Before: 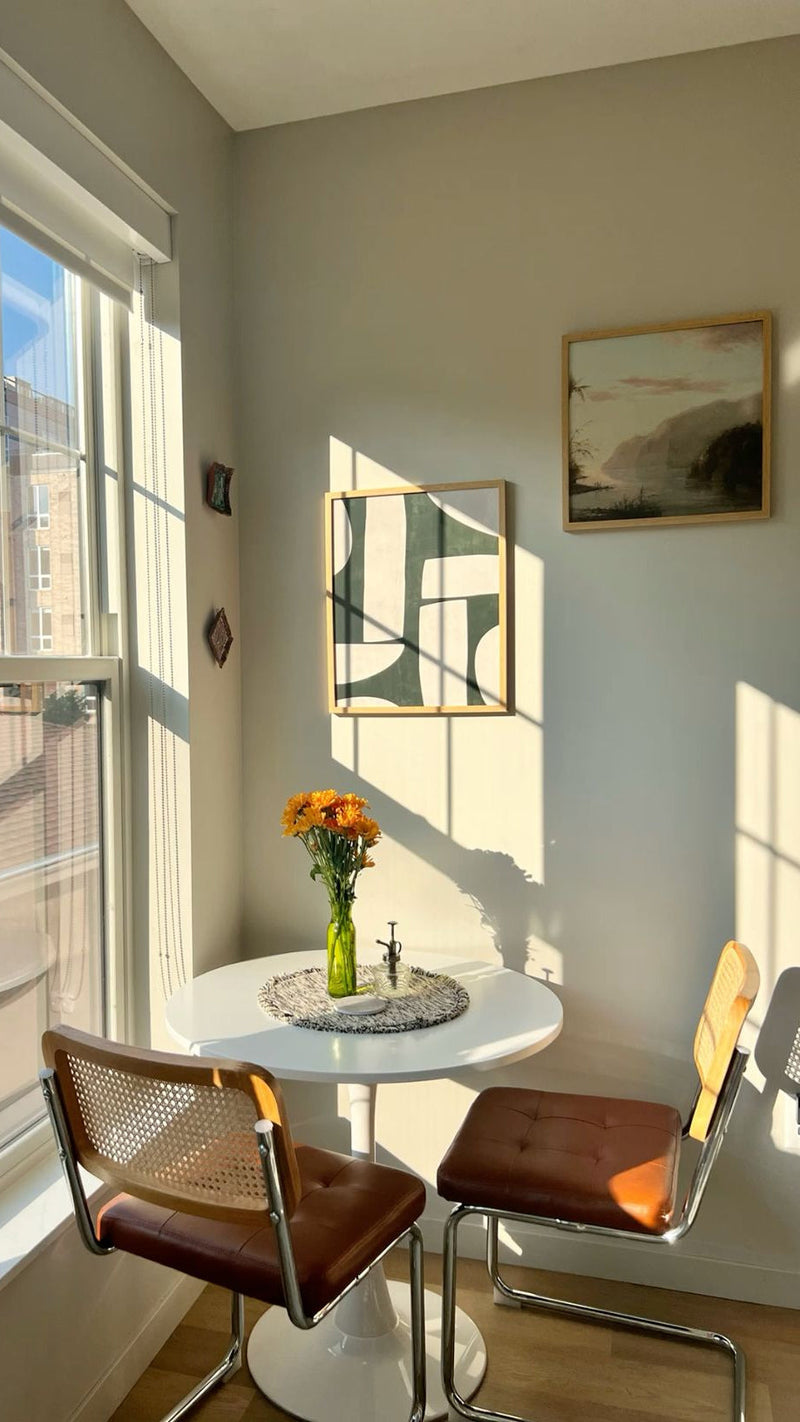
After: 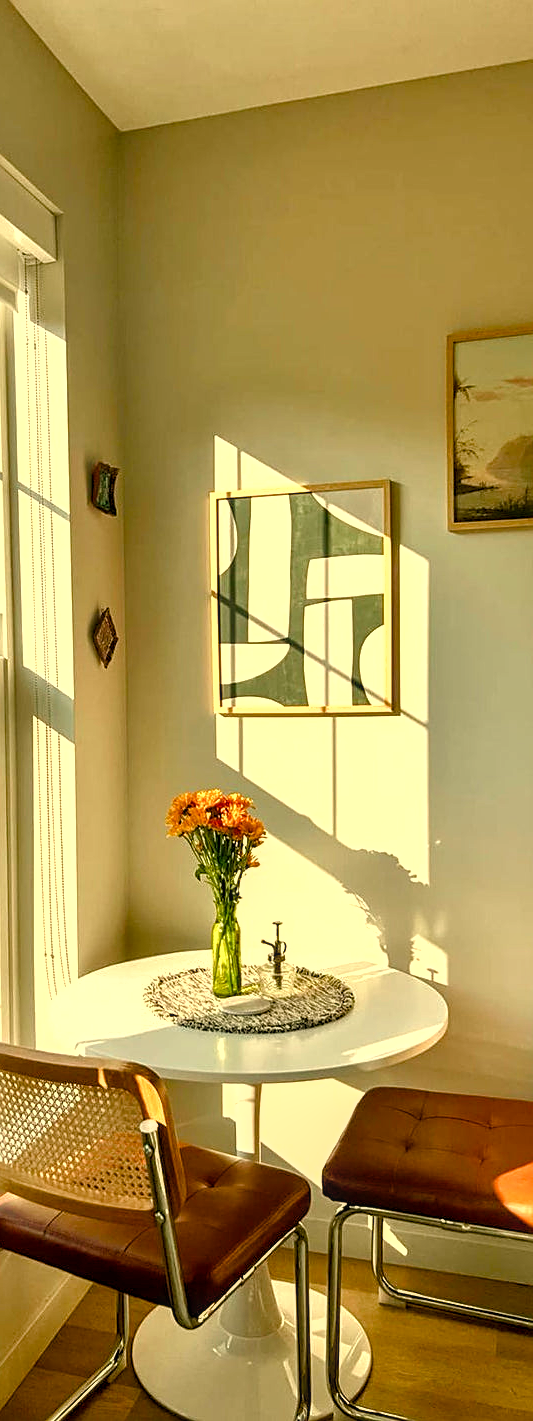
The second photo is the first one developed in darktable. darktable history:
contrast brightness saturation: contrast 0.04, saturation 0.07
shadows and highlights: radius 125.46, shadows 21.19, highlights -21.19, low approximation 0.01
color balance rgb: perceptual saturation grading › global saturation 25%, perceptual saturation grading › highlights -50%, perceptual saturation grading › shadows 30%, perceptual brilliance grading › global brilliance 12%, global vibrance 20%
white balance: red 1.08, blue 0.791
crop and rotate: left 14.436%, right 18.898%
sharpen: on, module defaults
local contrast: on, module defaults
